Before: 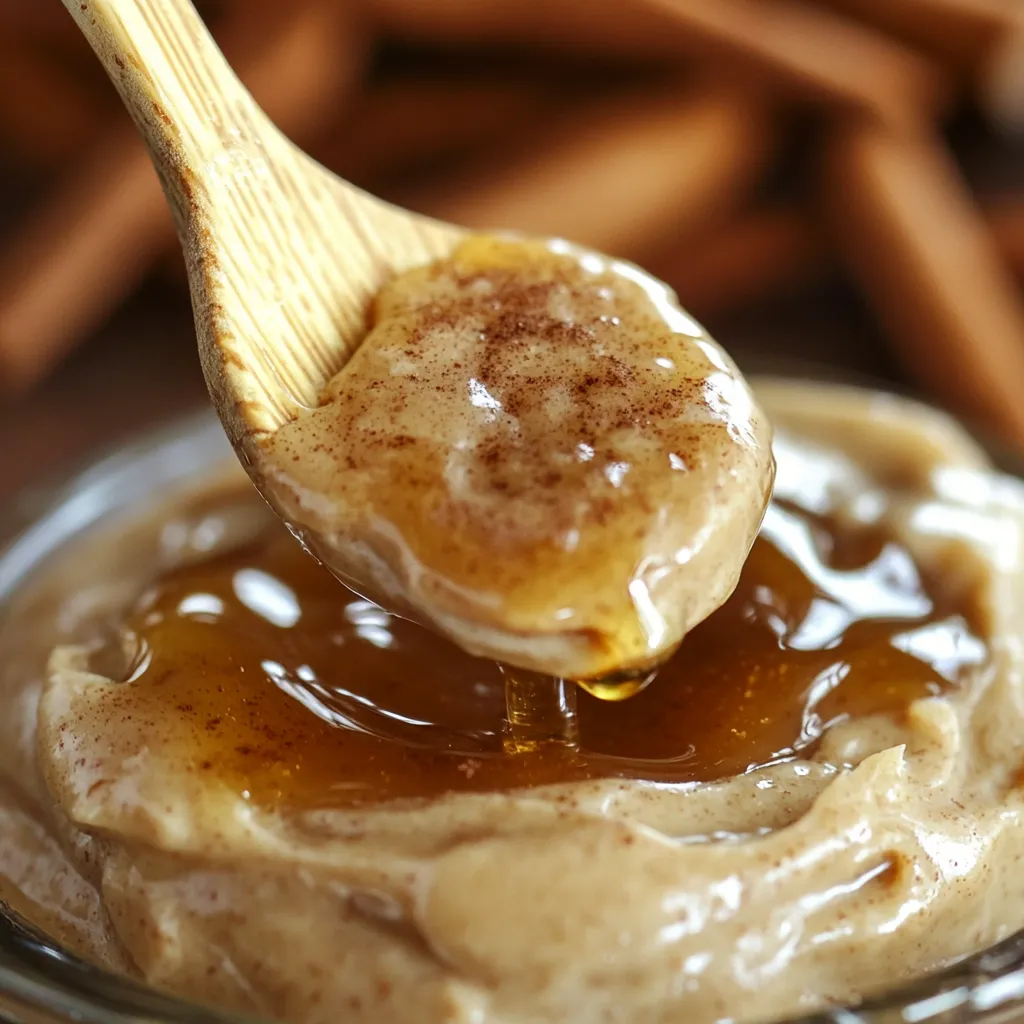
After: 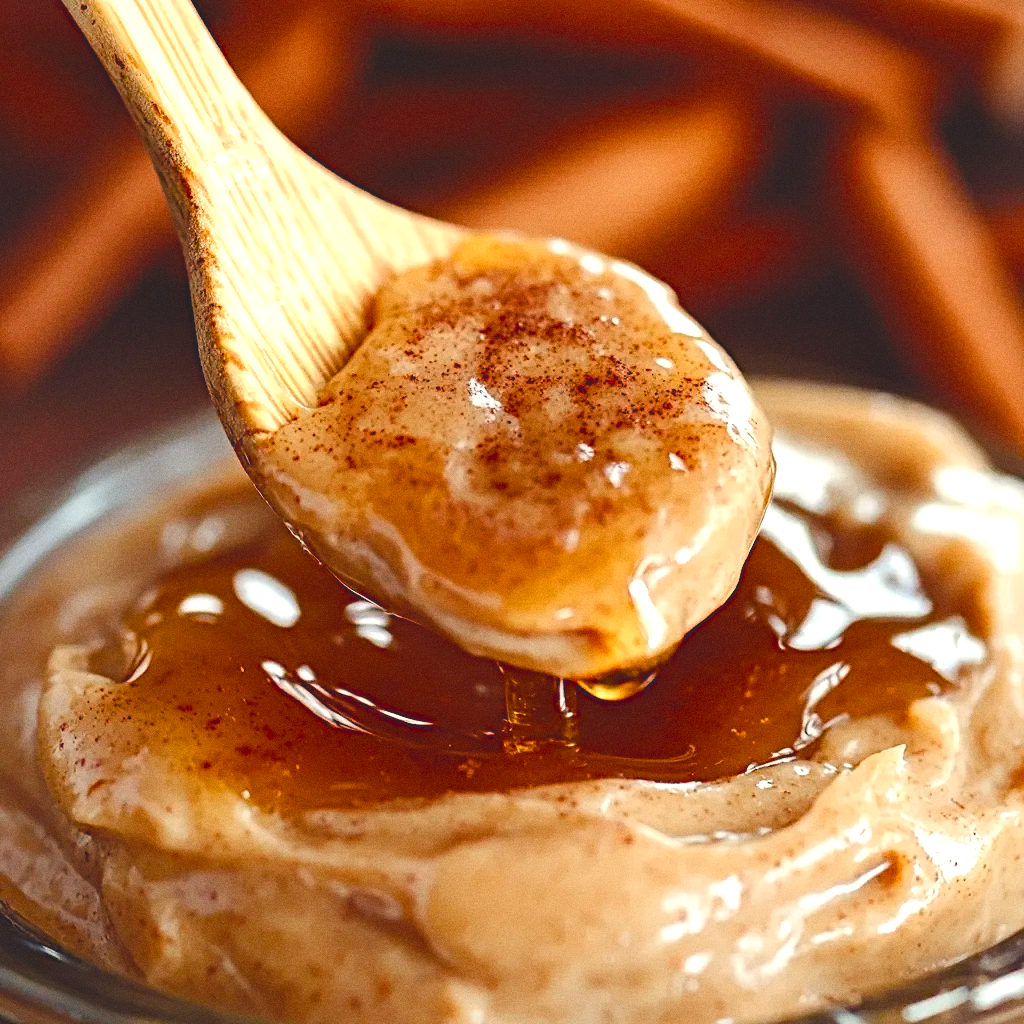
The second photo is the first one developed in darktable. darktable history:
contrast equalizer "negative clarity": octaves 7, y [[0.6 ×6], [0.55 ×6], [0 ×6], [0 ×6], [0 ×6]], mix -0.3
diffuse or sharpen "_builtin_sharpen demosaicing | AA filter": edge sensitivity 1, 1st order anisotropy 100%, 2nd order anisotropy 100%, 3rd order anisotropy 100%, 4th order anisotropy 100%, 1st order speed -25%, 2nd order speed -25%, 3rd order speed -25%, 4th order speed -25%
diffuse or sharpen "bloom 20%": radius span 32, 1st order speed 50%, 2nd order speed 50%, 3rd order speed 50%, 4th order speed 50% | blend: blend mode normal, opacity 20%; mask: uniform (no mask)
grain "film": coarseness 0.09 ISO
rgb primaries "creative | pacific": red hue -0.042, red purity 1.1, green hue 0.047, green purity 1.12, blue hue -0.089, blue purity 0.88
tone equalizer "_builtin_contrast tone curve | soft": -8 EV -0.417 EV, -7 EV -0.389 EV, -6 EV -0.333 EV, -5 EV -0.222 EV, -3 EV 0.222 EV, -2 EV 0.333 EV, -1 EV 0.389 EV, +0 EV 0.417 EV, edges refinement/feathering 500, mask exposure compensation -1.57 EV, preserve details no
color equalizer "creative | pacific": saturation › orange 1.03, saturation › yellow 0.883, saturation › green 0.883, saturation › blue 1.08, saturation › magenta 1.05, hue › orange -4.88, hue › green 8.78, brightness › red 1.06, brightness › orange 1.08, brightness › yellow 0.916, brightness › green 0.916, brightness › cyan 1.04, brightness › blue 1.12, brightness › magenta 1.07 | blend: blend mode normal, opacity 100%; mask: uniform (no mask)
color balance rgb "creative | pacific film": shadows lift › chroma 3%, shadows lift › hue 280.8°, power › hue 330°, highlights gain › chroma 3%, highlights gain › hue 75.6°, global offset › luminance 1.5%, perceptual saturation grading › global saturation 20%, perceptual saturation grading › highlights -25%, perceptual saturation grading › shadows 50%, global vibrance 30%
